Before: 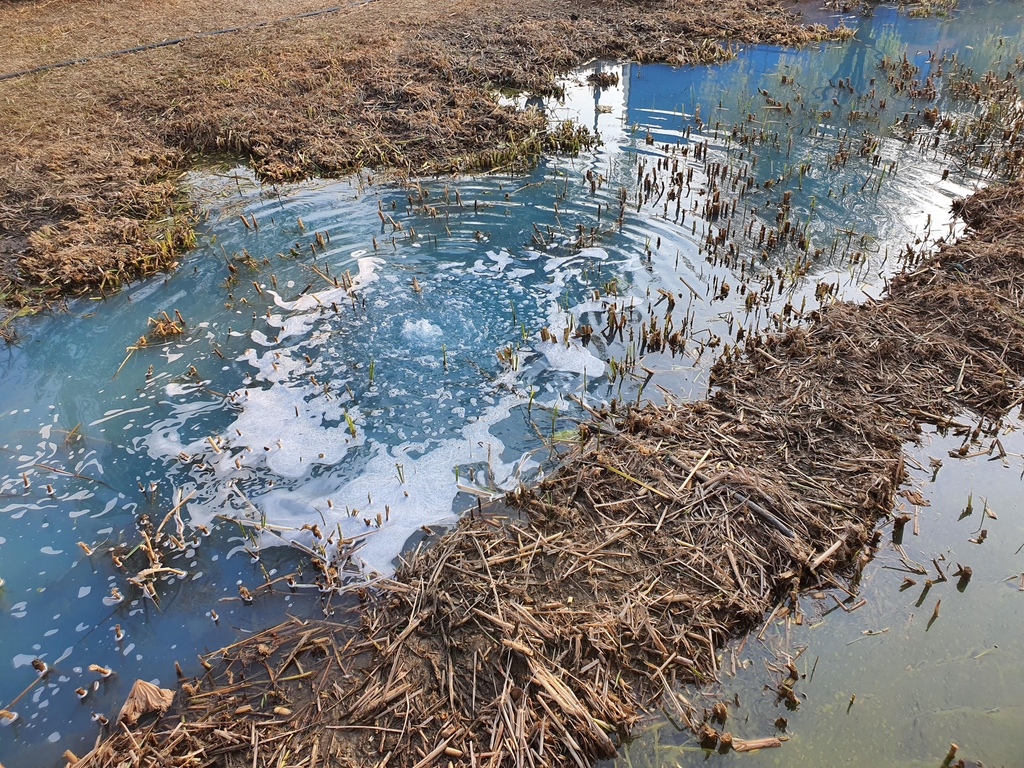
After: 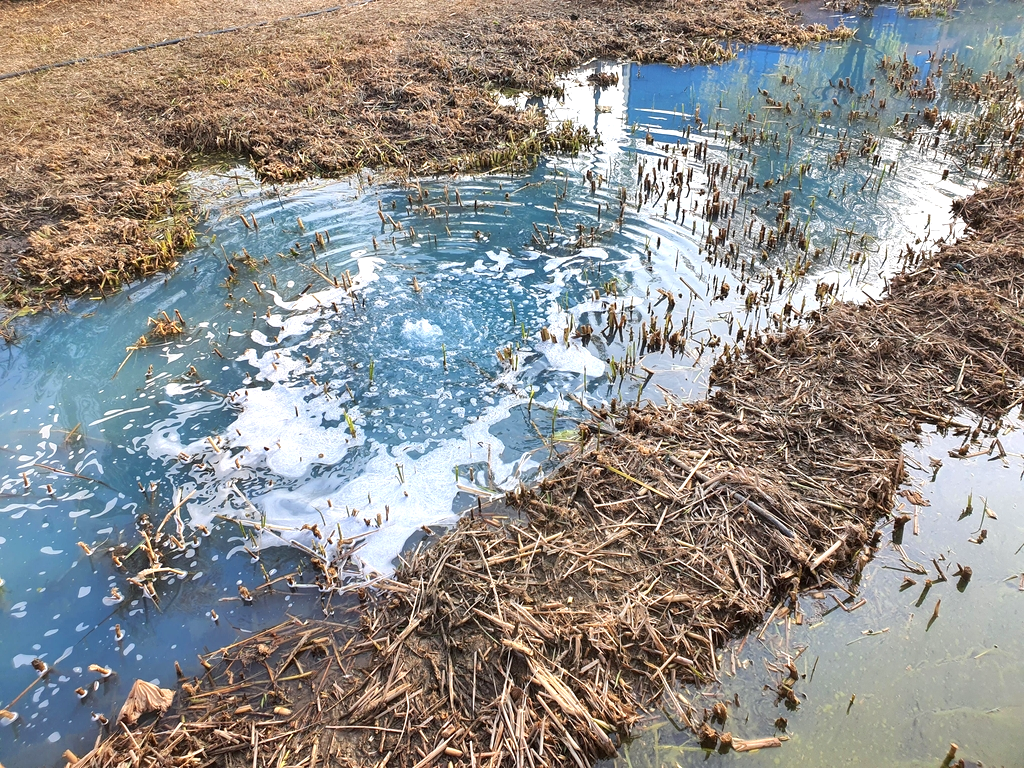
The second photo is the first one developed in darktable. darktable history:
local contrast: highlights 100%, shadows 100%, detail 120%, midtone range 0.2
exposure: exposure 0.564 EV, compensate highlight preservation false
